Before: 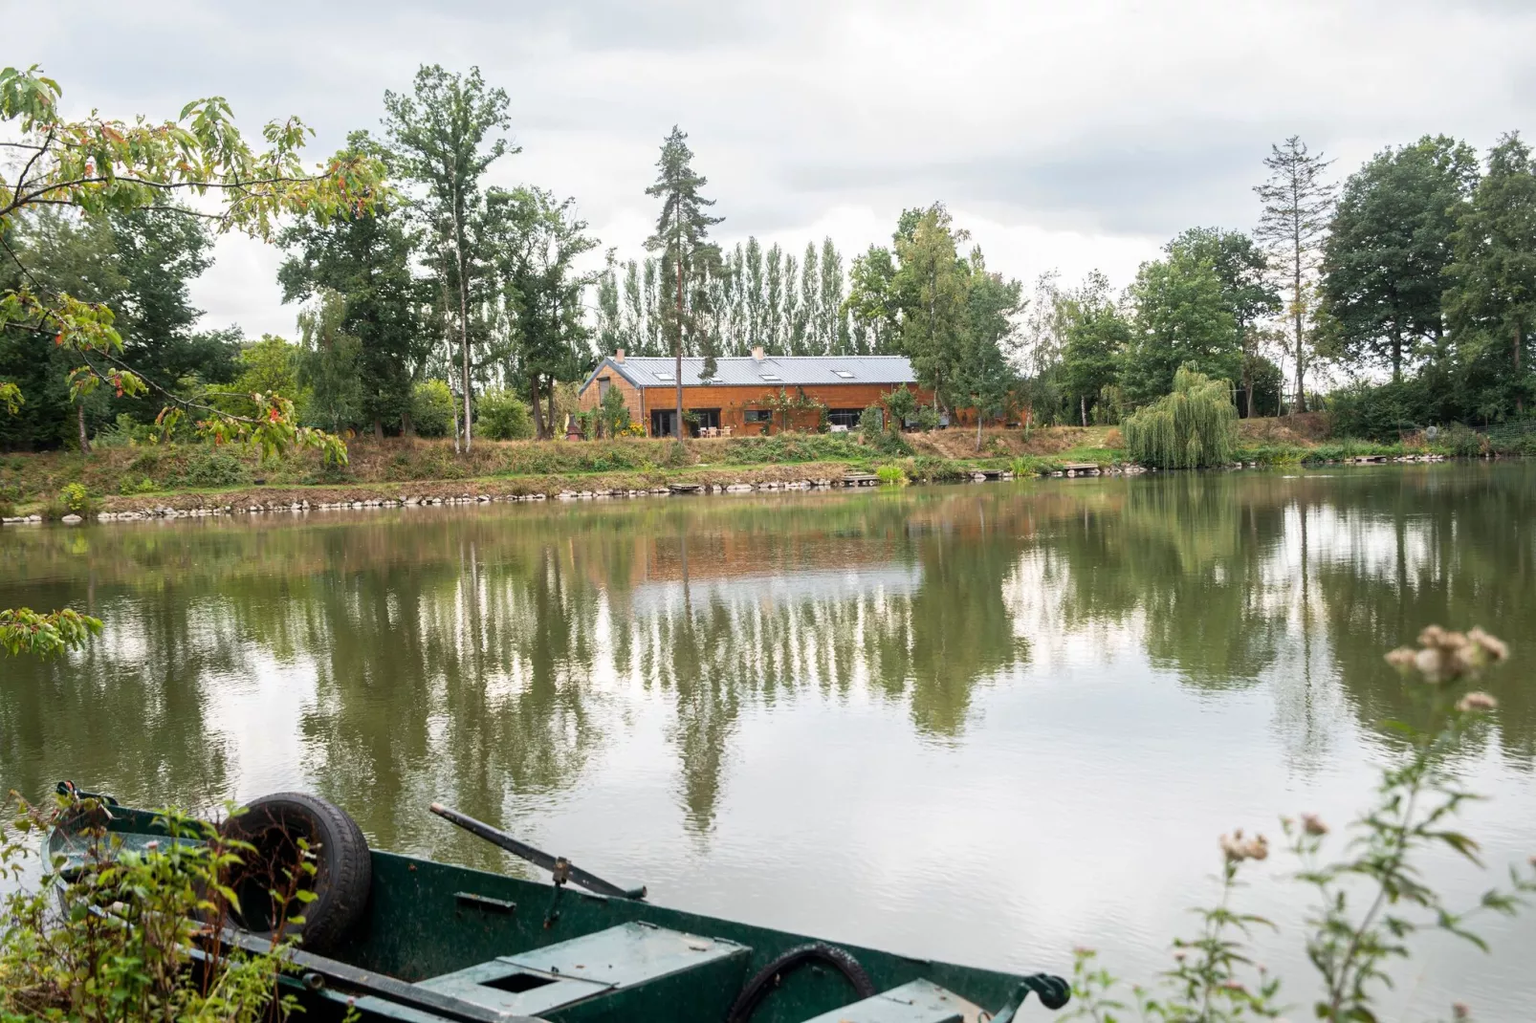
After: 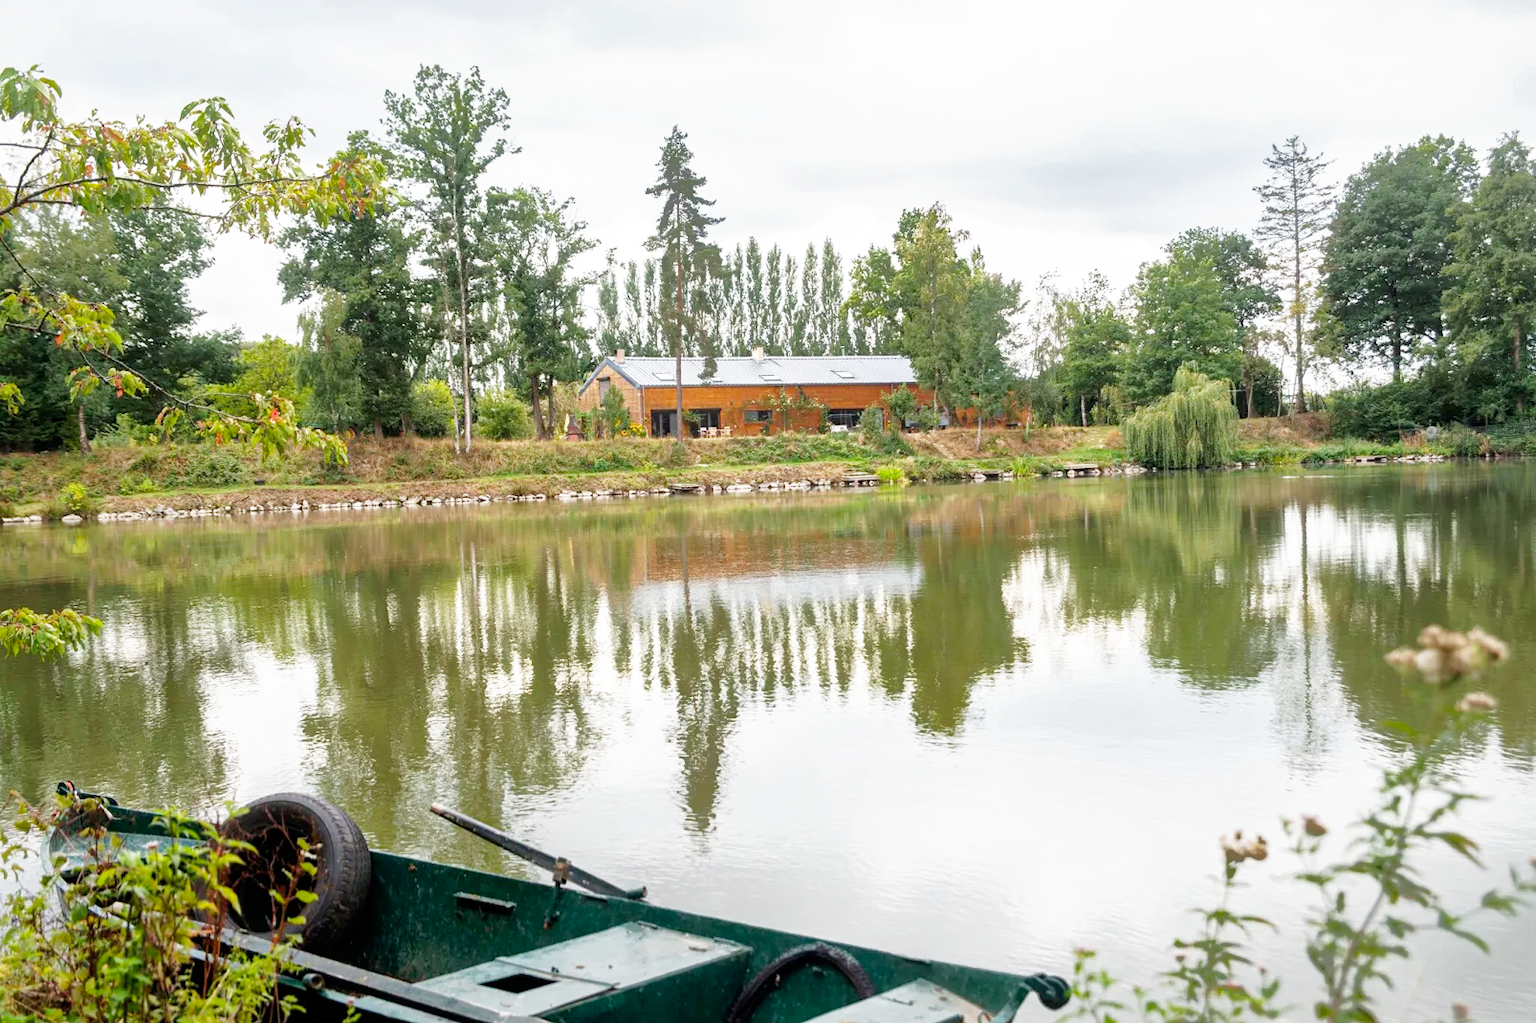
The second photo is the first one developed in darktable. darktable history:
tone equalizer: mask exposure compensation -0.486 EV
base curve: curves: ch0 [(0, 0) (0.005, 0.002) (0.15, 0.3) (0.4, 0.7) (0.75, 0.95) (1, 1)], preserve colors none
shadows and highlights: shadows 39.26, highlights -59.71
